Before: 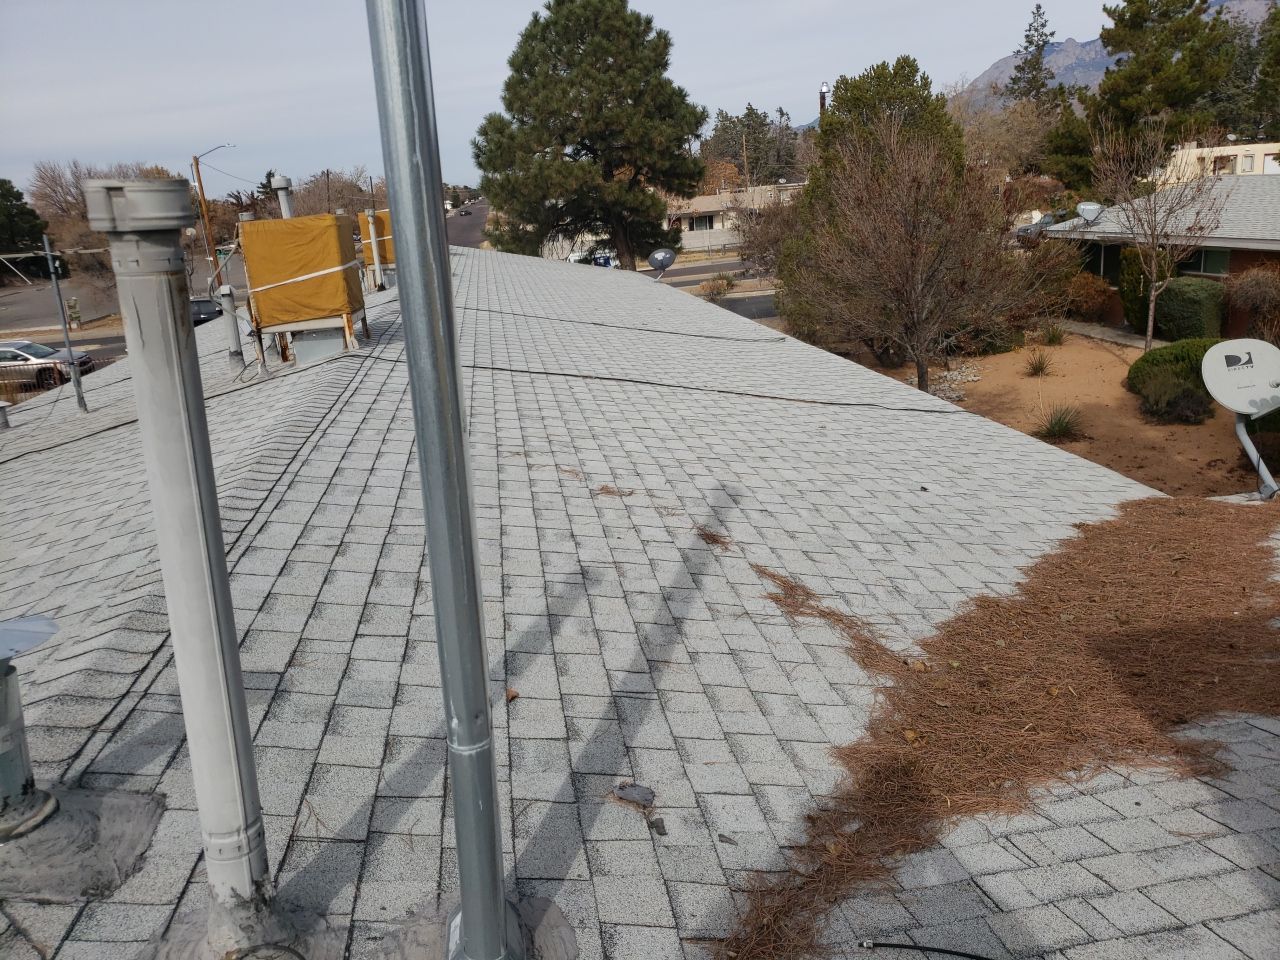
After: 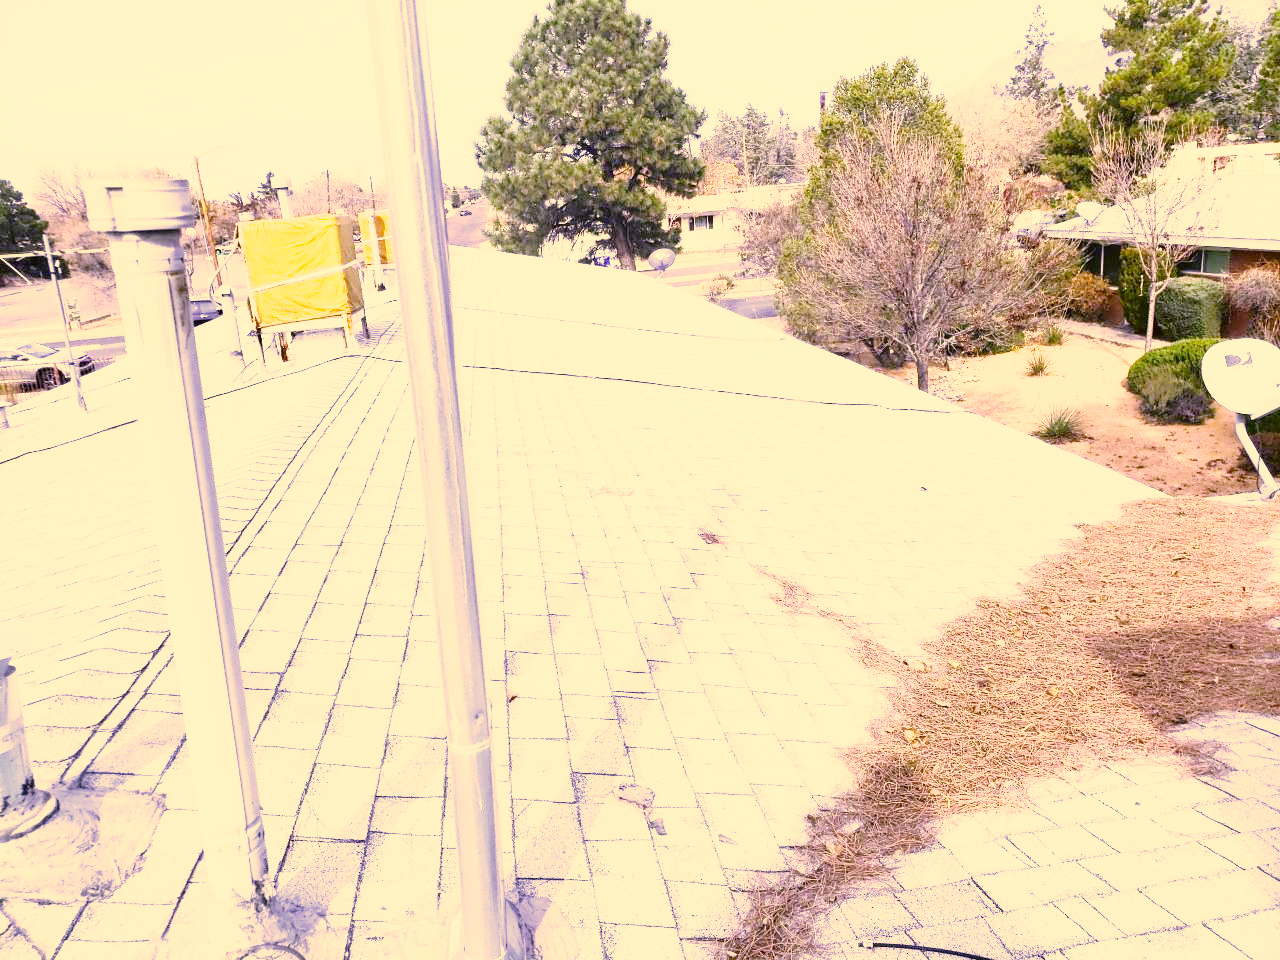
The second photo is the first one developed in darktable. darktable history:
base curve: curves: ch0 [(0, 0) (0.012, 0.01) (0.073, 0.168) (0.31, 0.711) (0.645, 0.957) (1, 1)], preserve colors none
exposure: black level correction 0, exposure 1.75 EV, compensate exposure bias true, compensate highlight preservation false
white balance: red 0.766, blue 1.537
color correction: highlights a* 17.94, highlights b* 35.39, shadows a* 1.48, shadows b* 6.42, saturation 1.01
